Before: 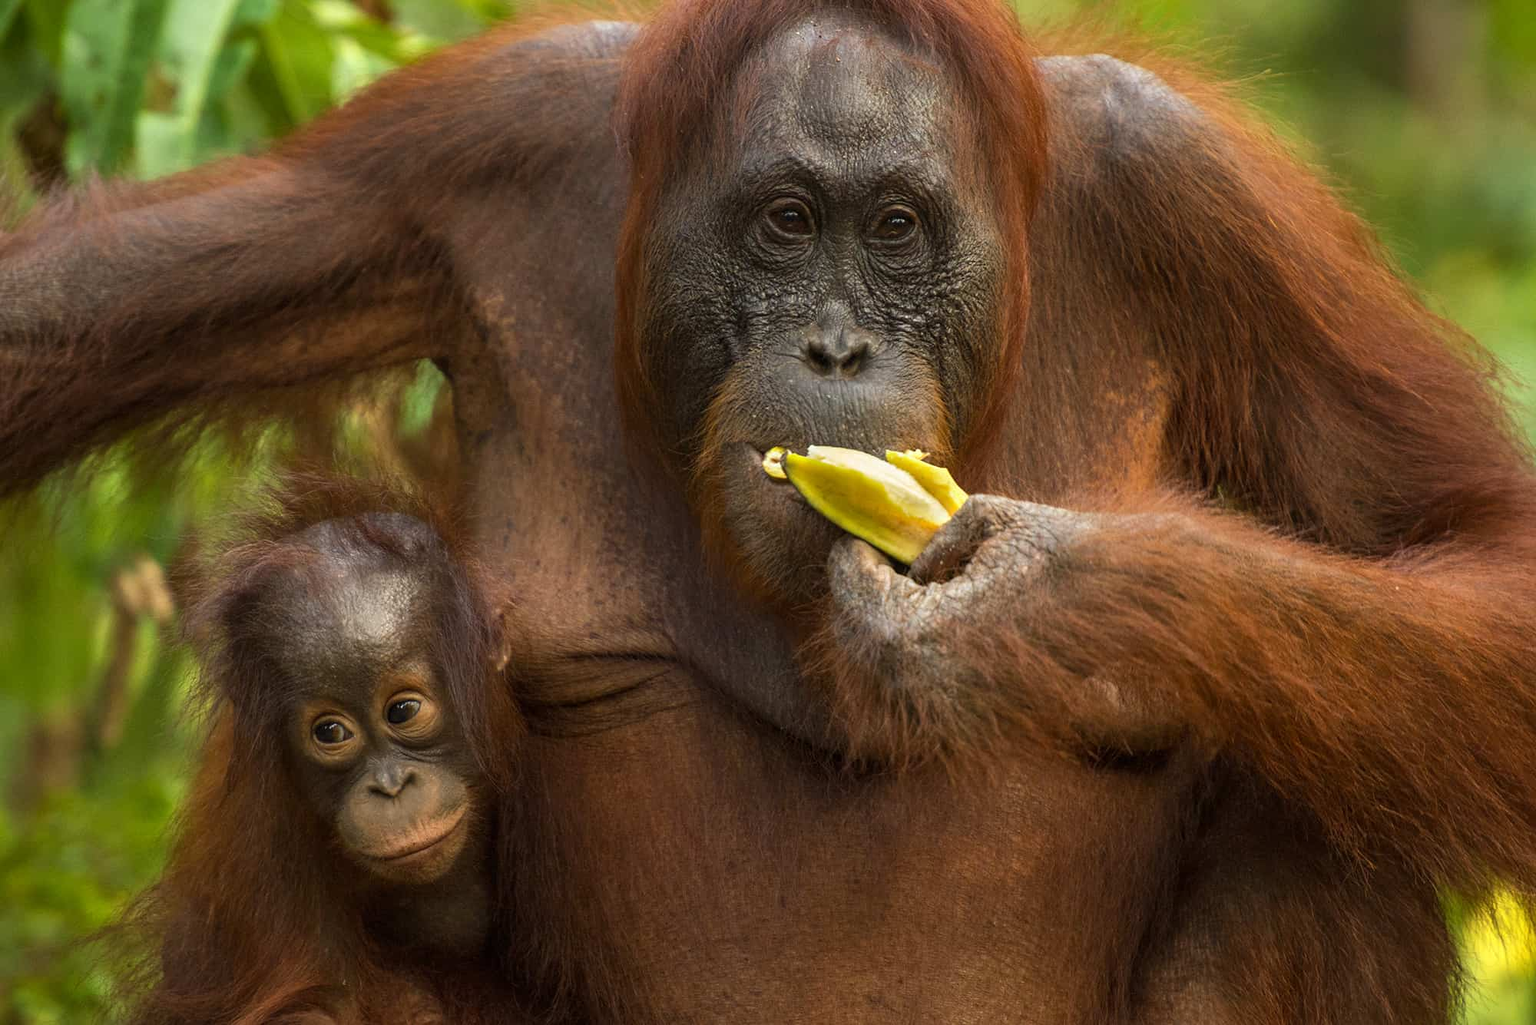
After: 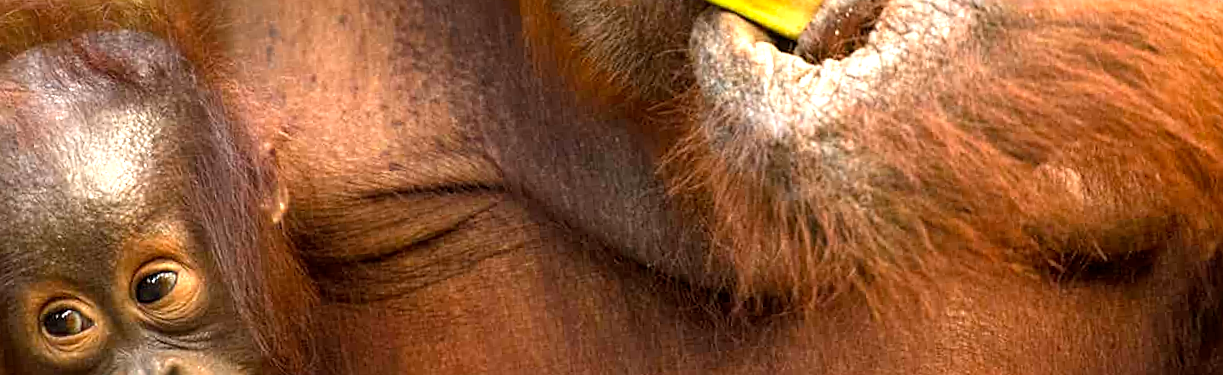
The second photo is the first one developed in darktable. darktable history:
rotate and perspective: rotation -5°, crop left 0.05, crop right 0.952, crop top 0.11, crop bottom 0.89
exposure: exposure 1.25 EV, compensate exposure bias true, compensate highlight preservation false
sharpen: on, module defaults
white balance: emerald 1
crop: left 18.091%, top 51.13%, right 17.525%, bottom 16.85%
